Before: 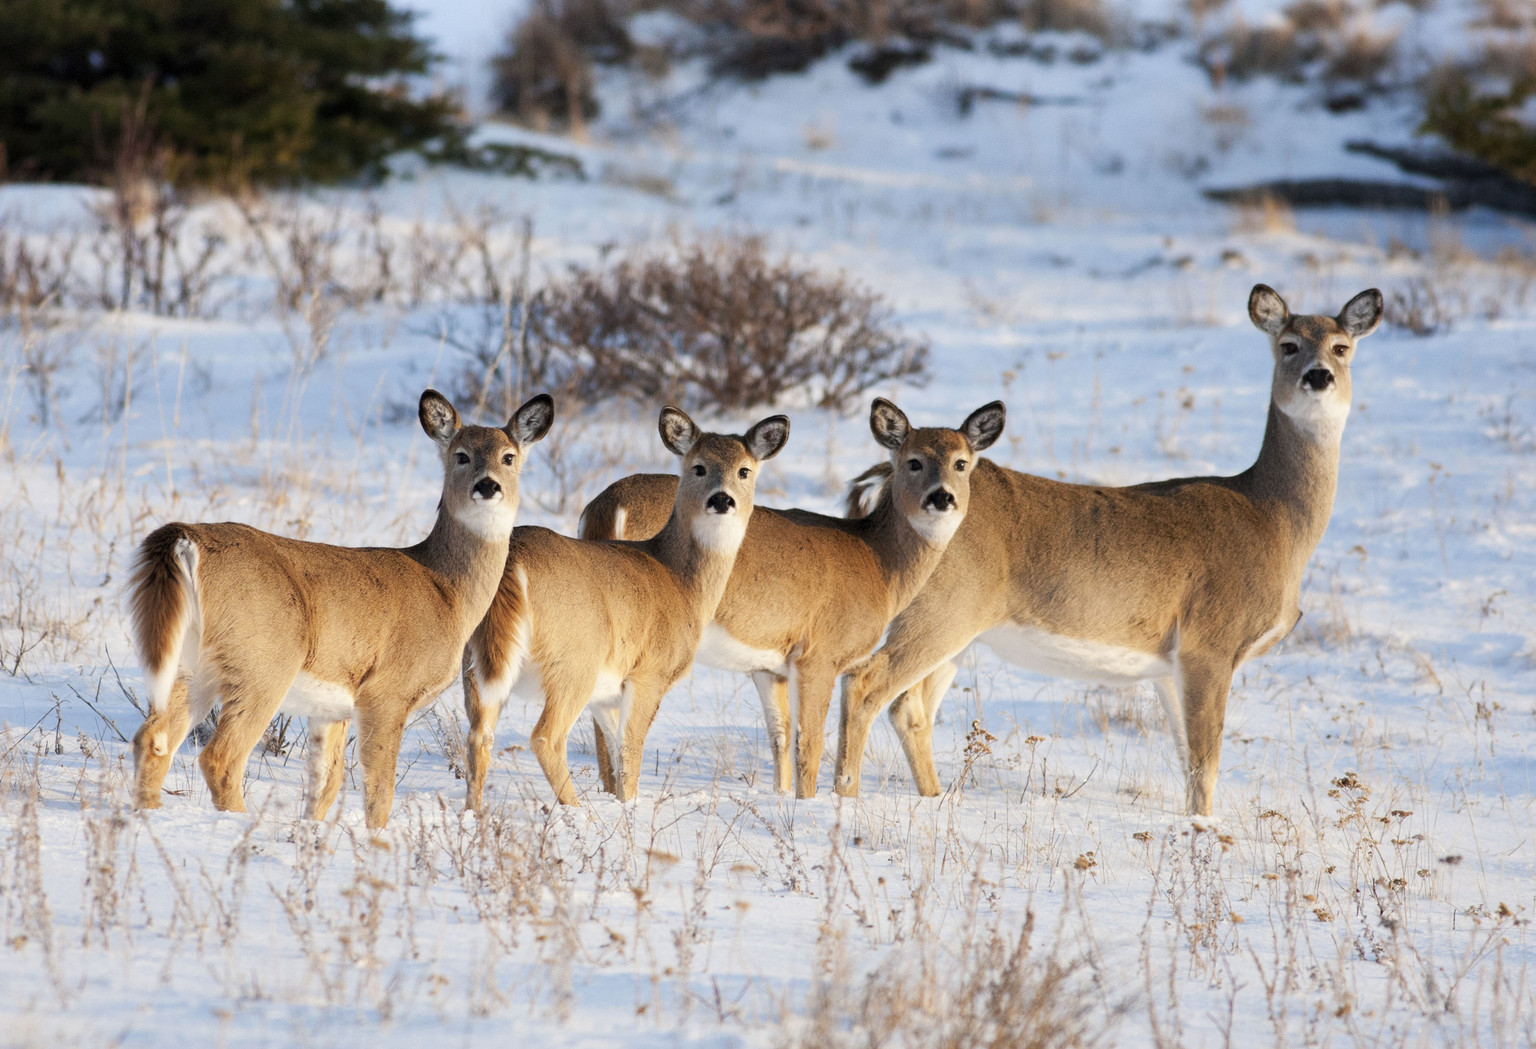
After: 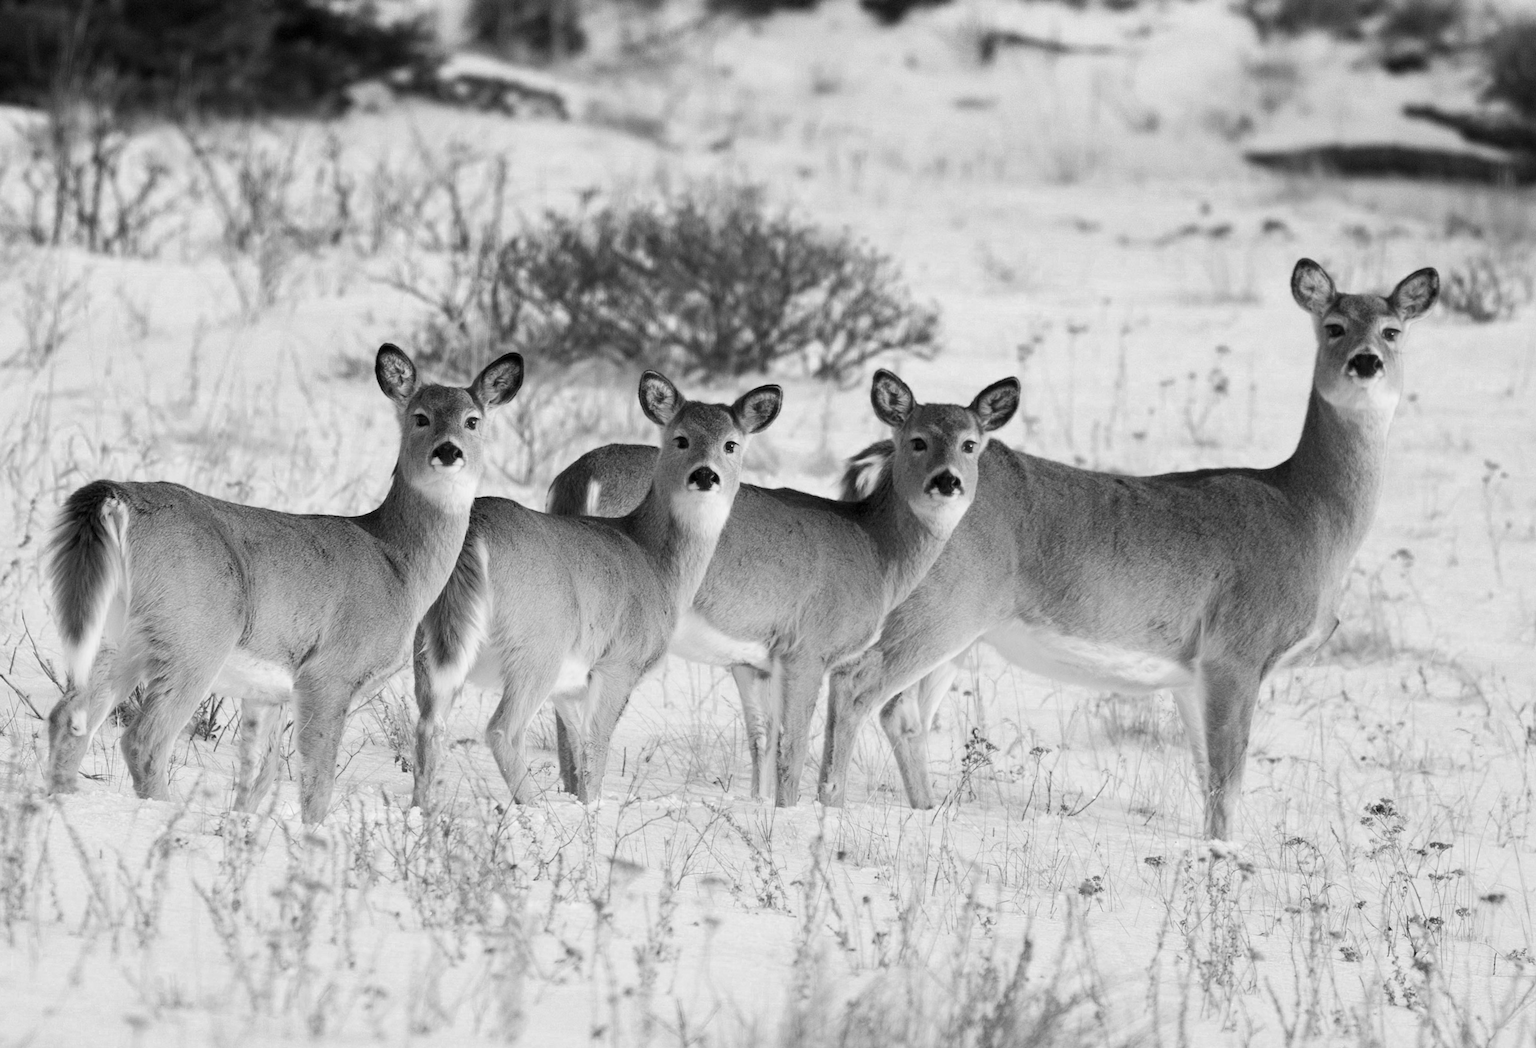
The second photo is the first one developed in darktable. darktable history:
color zones: curves: ch0 [(0, 0.613) (0.01, 0.613) (0.245, 0.448) (0.498, 0.529) (0.642, 0.665) (0.879, 0.777) (0.99, 0.613)]; ch1 [(0, 0) (0.143, 0) (0.286, 0) (0.429, 0) (0.571, 0) (0.714, 0) (0.857, 0)]
crop and rotate: angle -1.95°, left 3.136%, top 4.155%, right 1.456%, bottom 0.461%
